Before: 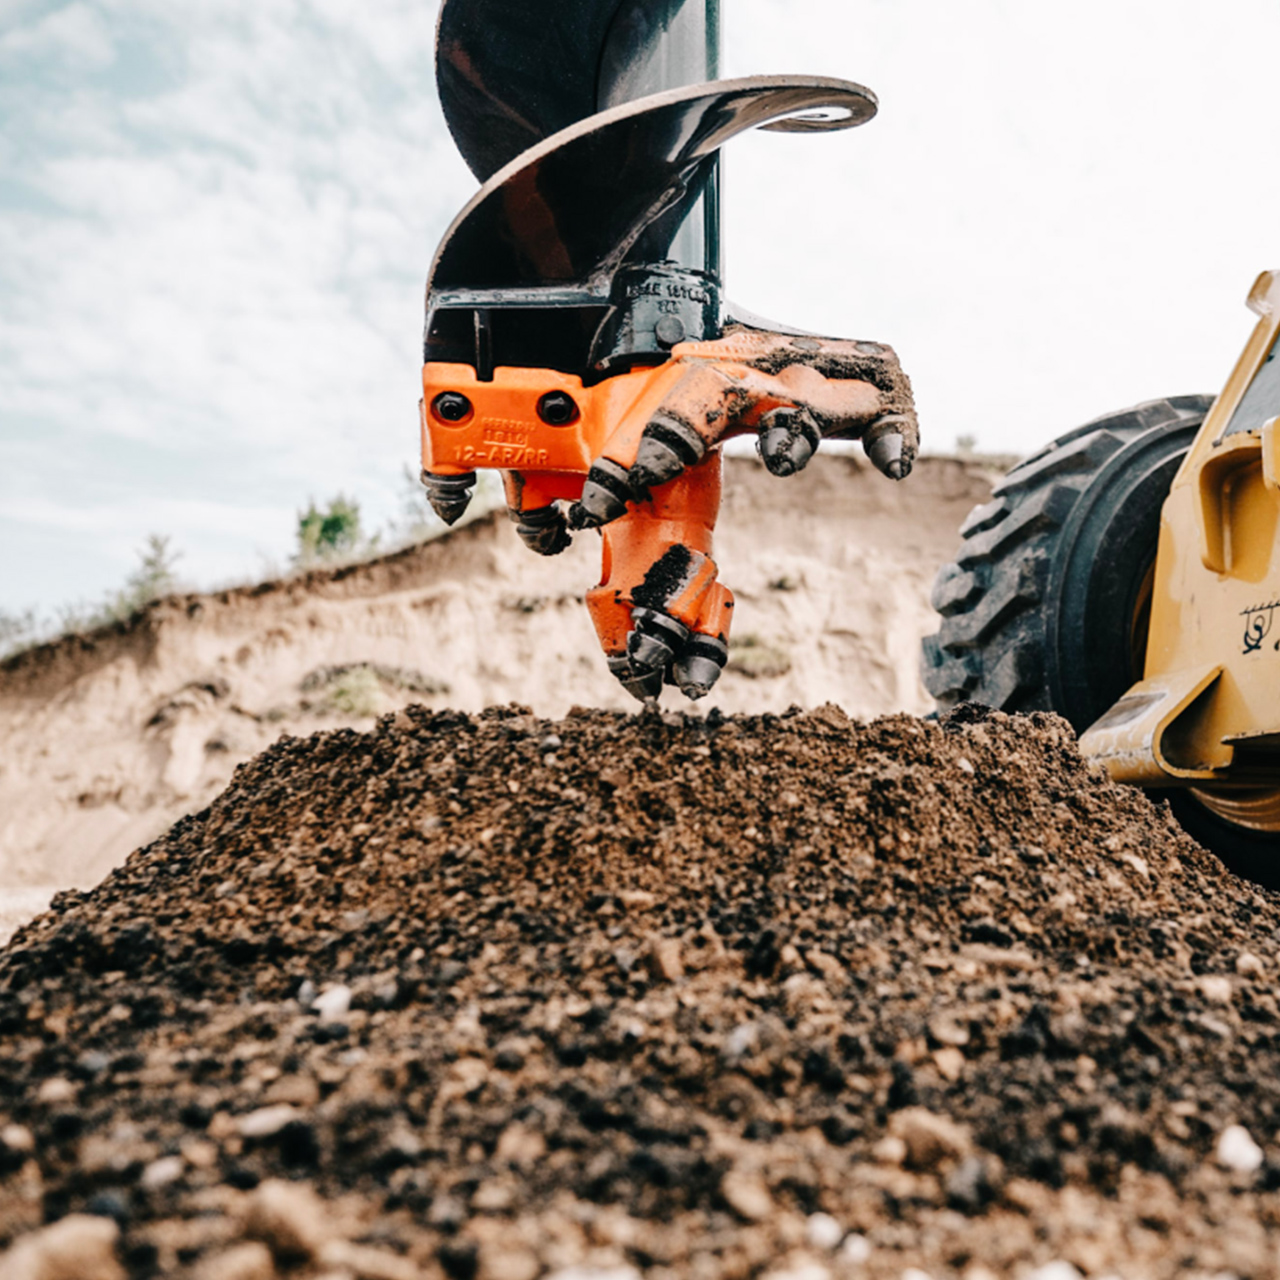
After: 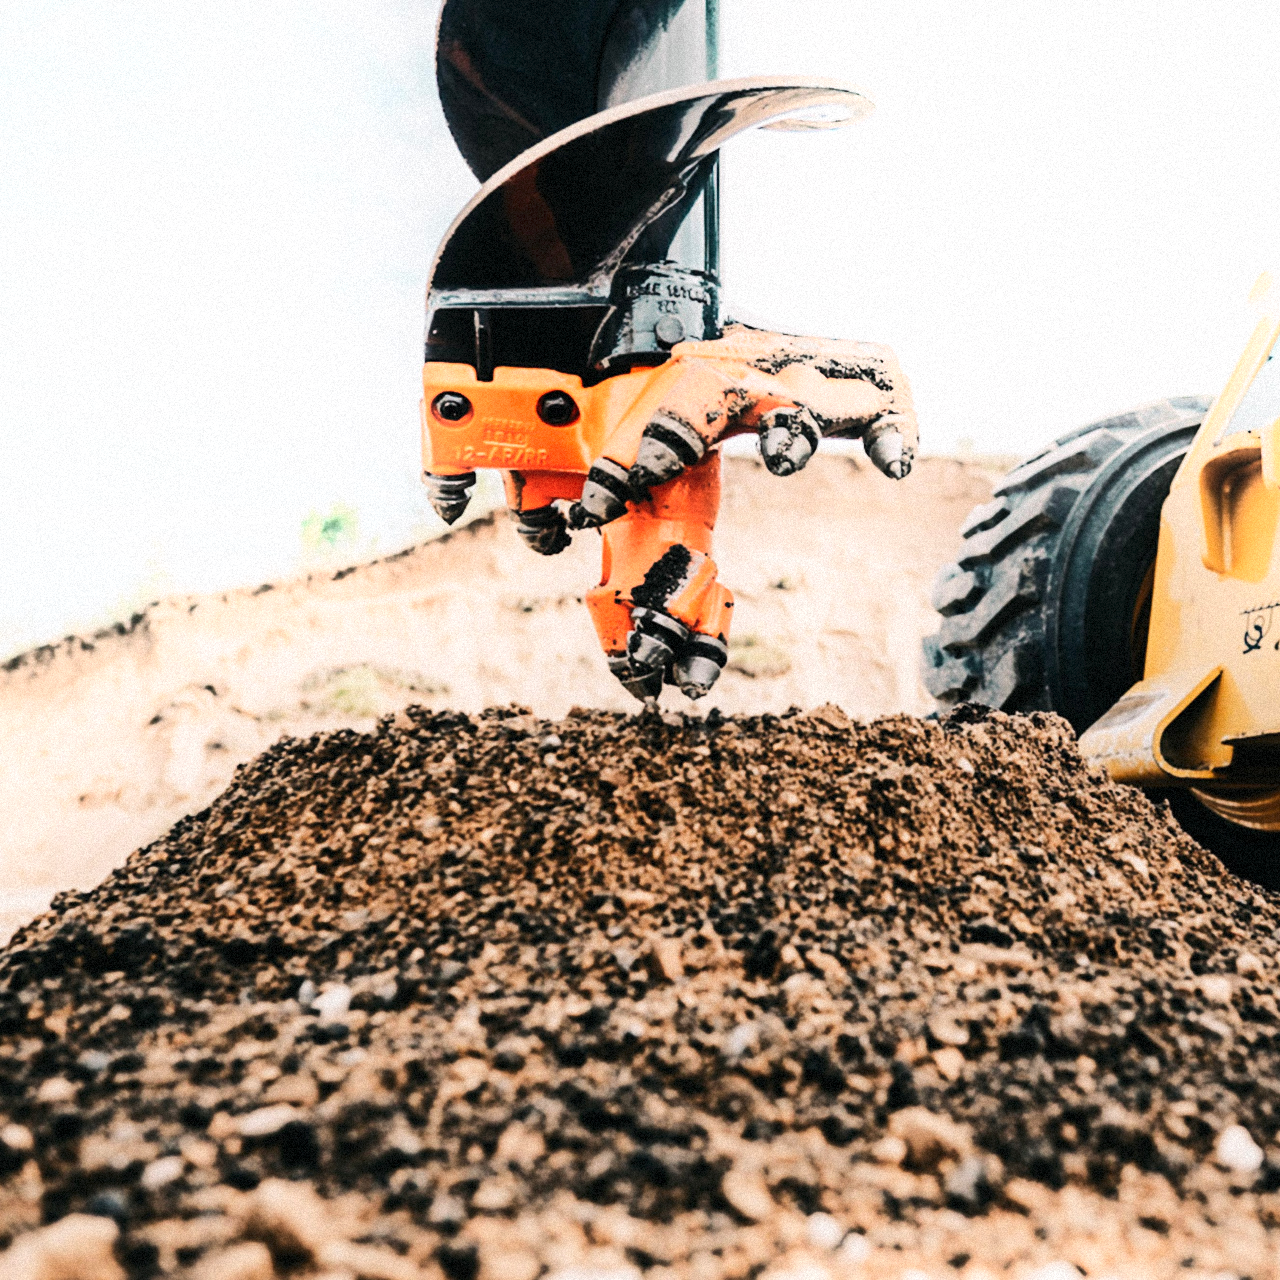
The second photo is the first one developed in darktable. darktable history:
shadows and highlights: shadows -21.3, highlights 100, soften with gaussian
rgb curve: curves: ch0 [(0, 0) (0.284, 0.292) (0.505, 0.644) (1, 1)], compensate middle gray true
grain: mid-tones bias 0%
